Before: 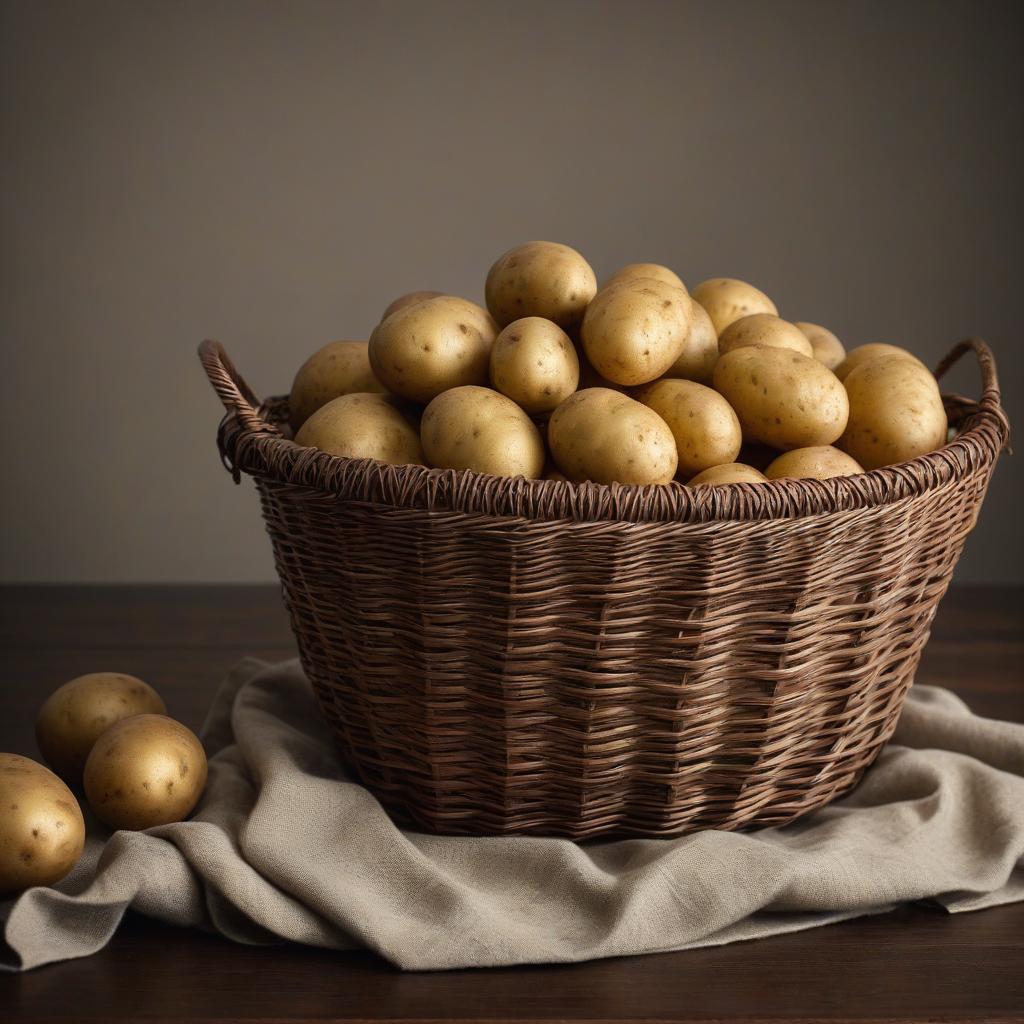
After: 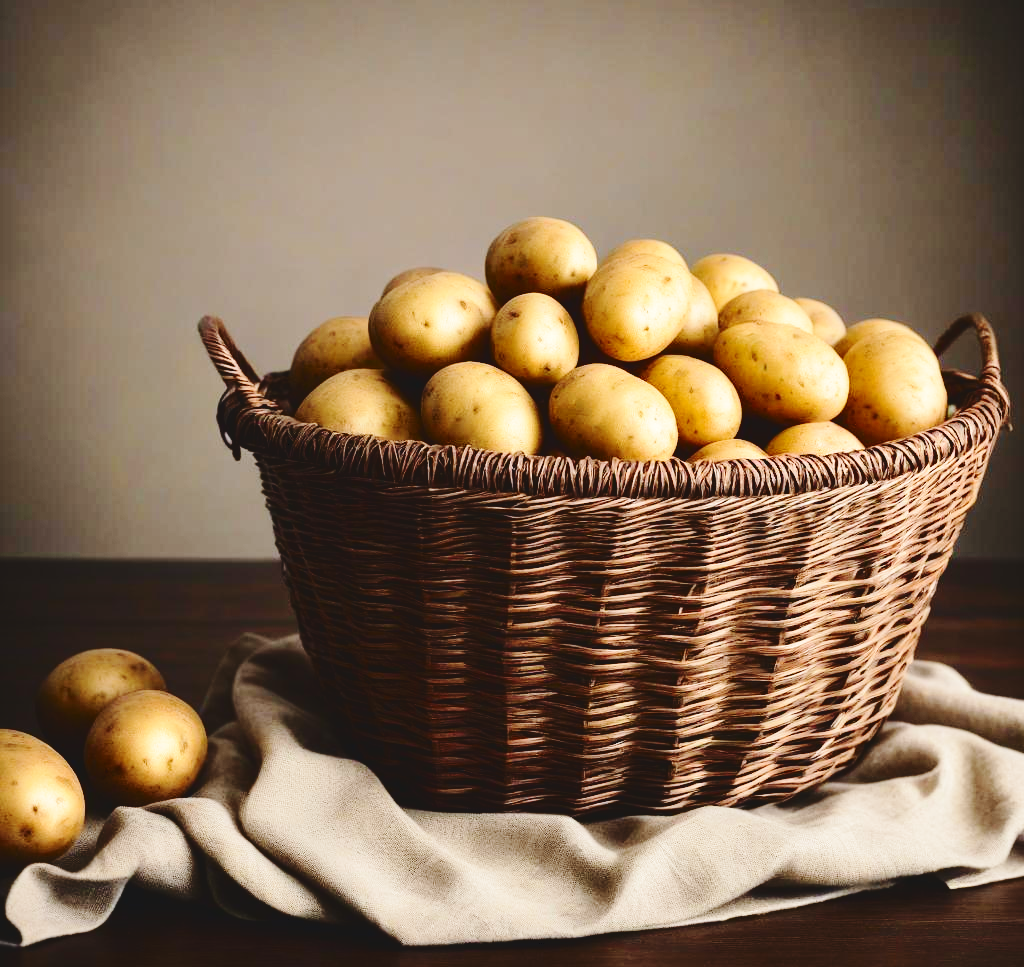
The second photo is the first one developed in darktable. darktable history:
color balance rgb: perceptual saturation grading › global saturation -3.496%, global vibrance 19.469%
crop and rotate: top 2.392%, bottom 3.096%
base curve: curves: ch0 [(0, 0) (0.032, 0.037) (0.105, 0.228) (0.435, 0.76) (0.856, 0.983) (1, 1)], preserve colors none
tone curve: curves: ch0 [(0, 0) (0.003, 0.077) (0.011, 0.078) (0.025, 0.078) (0.044, 0.08) (0.069, 0.088) (0.1, 0.102) (0.136, 0.12) (0.177, 0.148) (0.224, 0.191) (0.277, 0.261) (0.335, 0.335) (0.399, 0.419) (0.468, 0.522) (0.543, 0.611) (0.623, 0.702) (0.709, 0.779) (0.801, 0.855) (0.898, 0.918) (1, 1)], color space Lab, independent channels, preserve colors none
